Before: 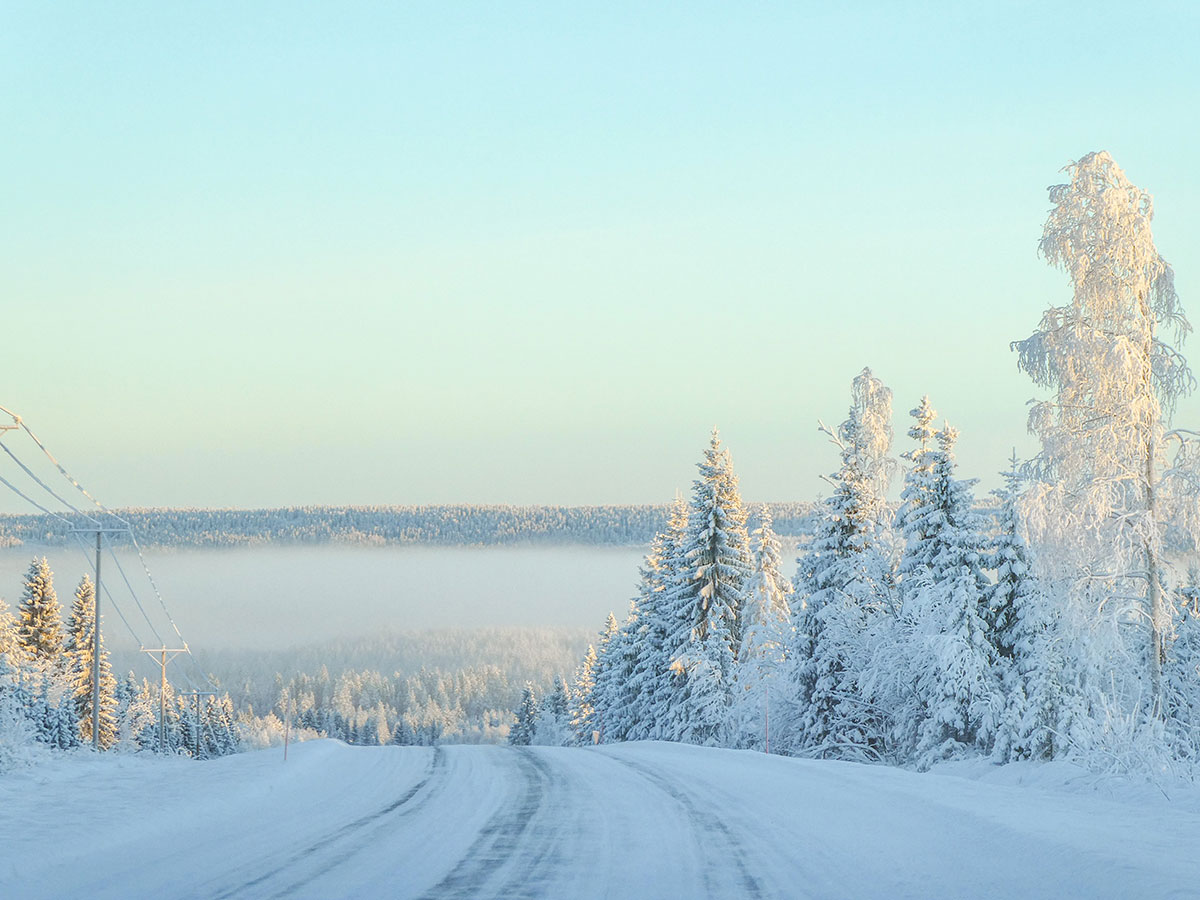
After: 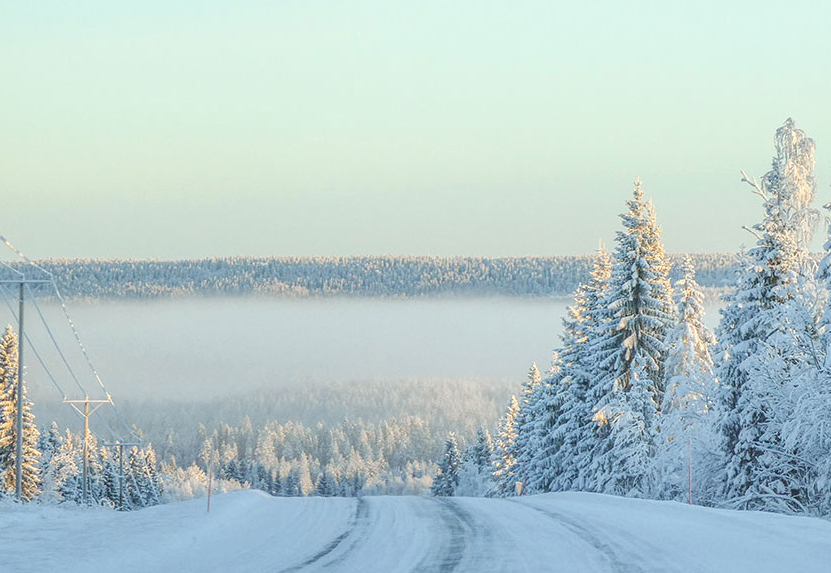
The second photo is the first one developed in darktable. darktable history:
local contrast: detail 117%
crop: left 6.488%, top 27.668%, right 24.183%, bottom 8.656%
